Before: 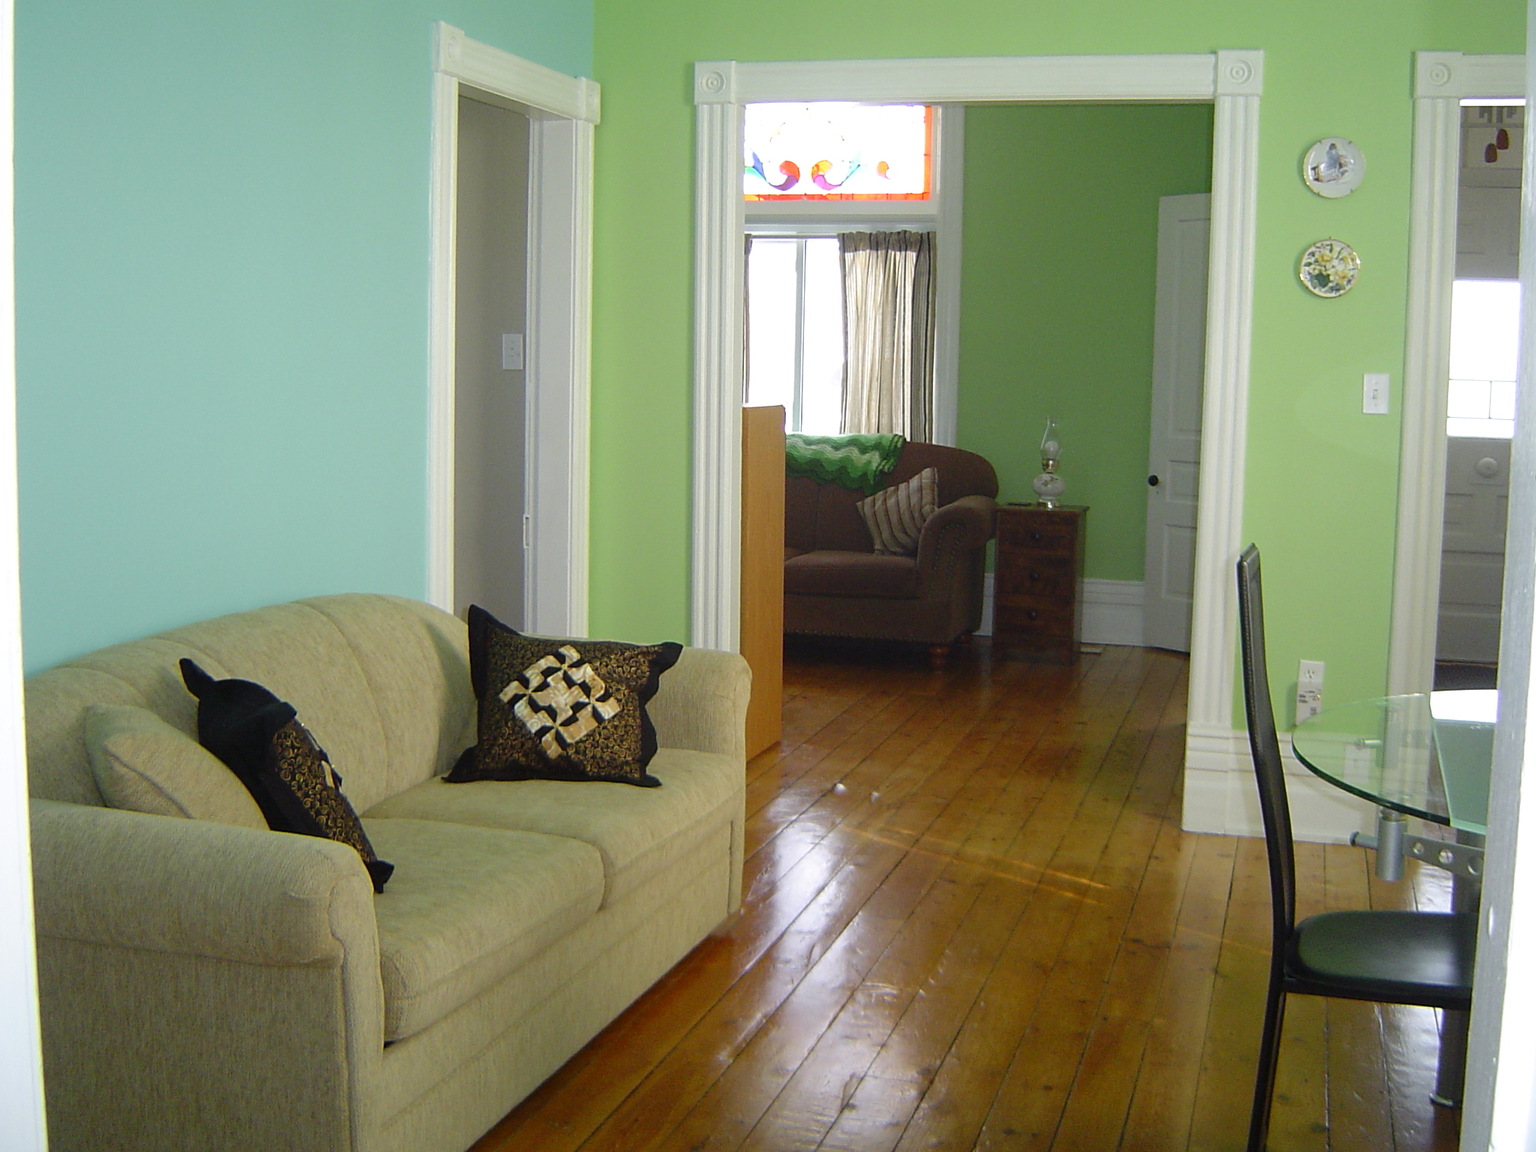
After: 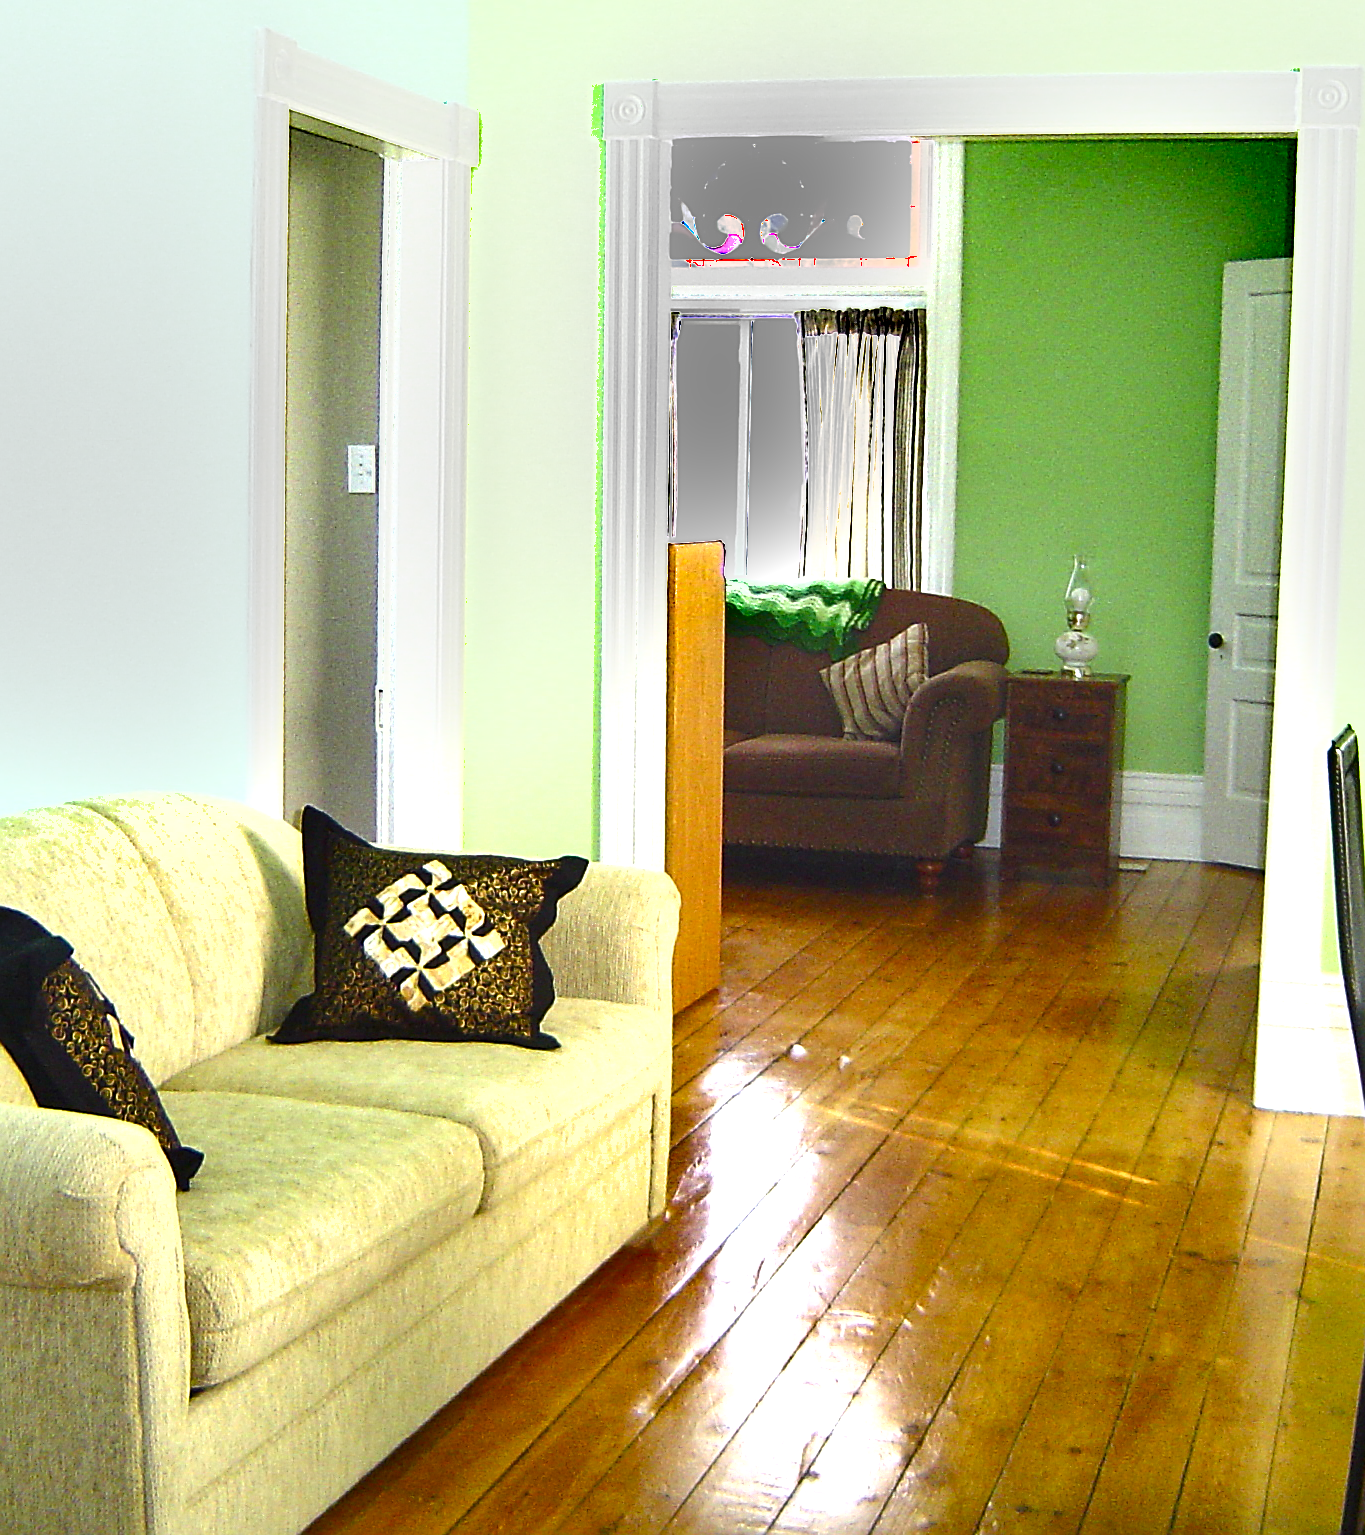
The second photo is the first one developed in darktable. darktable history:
crop and rotate: left 15.754%, right 17.579%
exposure: black level correction 0, exposure 1.35 EV, compensate exposure bias true, compensate highlight preservation false
color balance rgb: shadows lift › luminance -20%, power › hue 72.24°, highlights gain › luminance 15%, global offset › hue 171.6°, perceptual saturation grading › global saturation 14.09%, perceptual saturation grading › highlights -25%, perceptual saturation grading › shadows 25%, global vibrance 25%, contrast 10%
shadows and highlights: soften with gaussian
sharpen: on, module defaults
